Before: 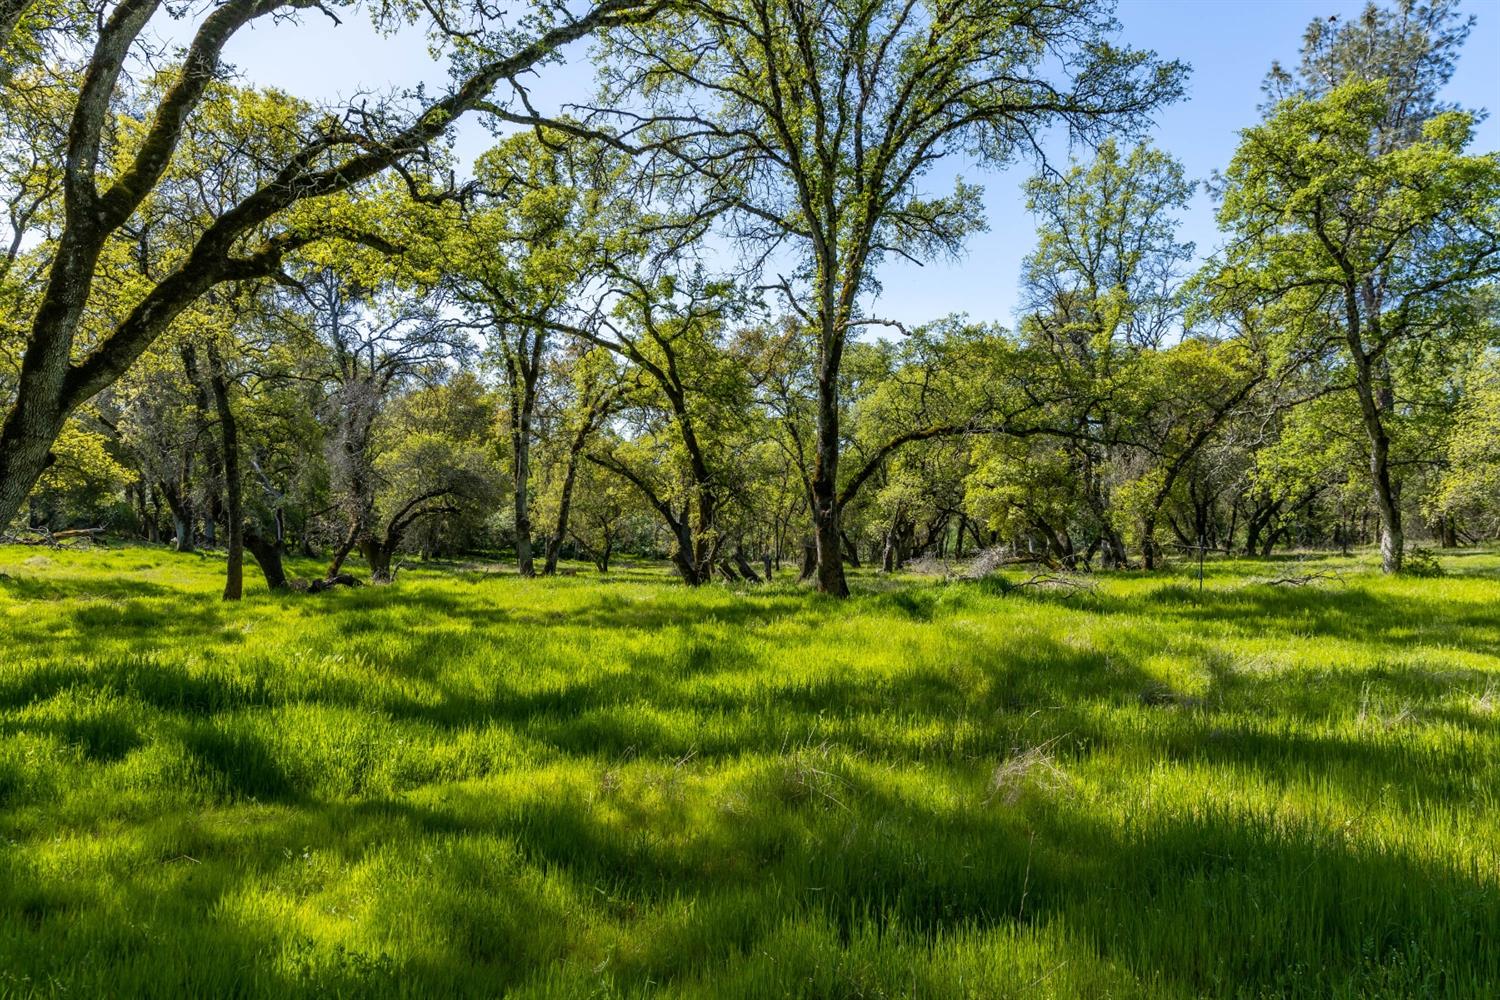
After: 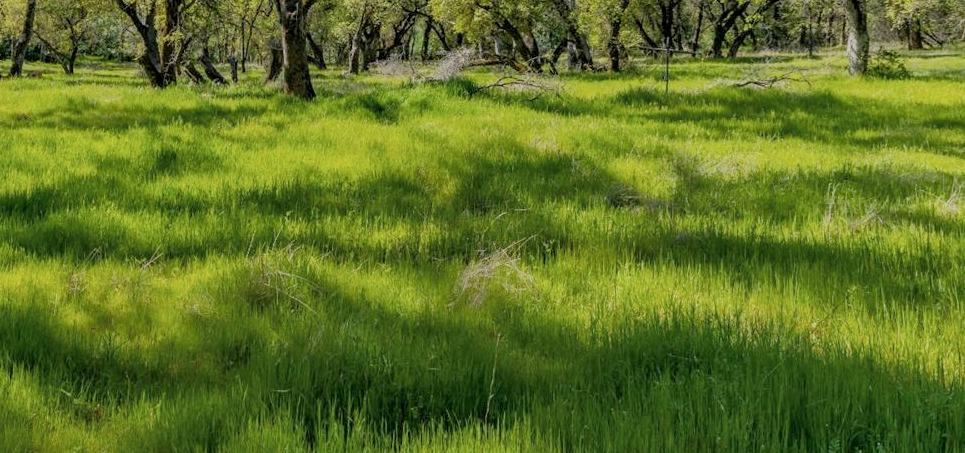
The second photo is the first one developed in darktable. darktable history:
filmic rgb: middle gray luminance 4.44%, black relative exposure -13.08 EV, white relative exposure 5.04 EV, target black luminance 0%, hardness 5.16, latitude 59.54%, contrast 0.756, highlights saturation mix 4.33%, shadows ↔ highlights balance 25.6%
crop and rotate: left 35.605%, top 49.828%, bottom 4.857%
exposure: black level correction 0.001, exposure 0.5 EV, compensate highlight preservation false
shadows and highlights: highlights color adjustment 73.47%, low approximation 0.01, soften with gaussian
